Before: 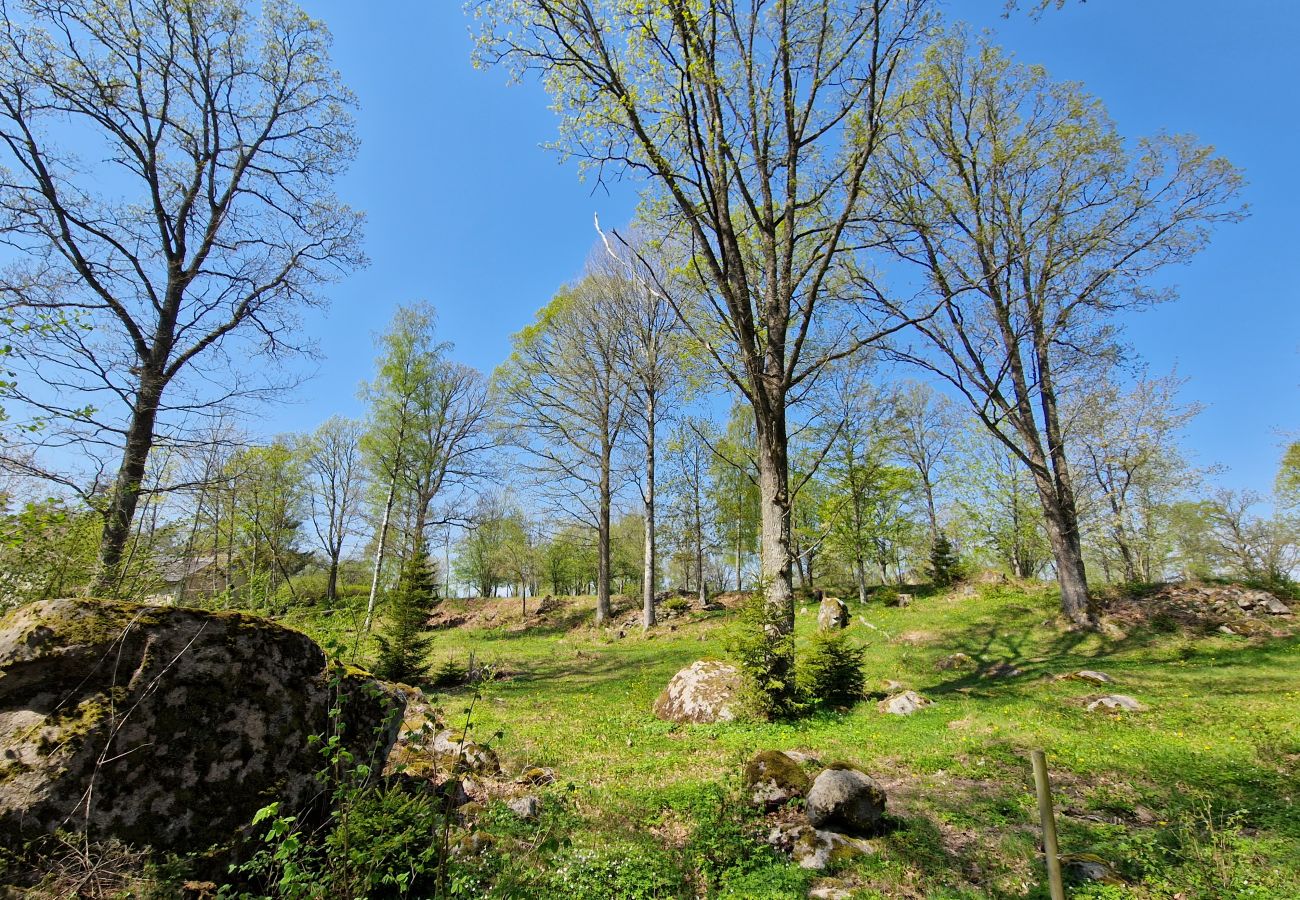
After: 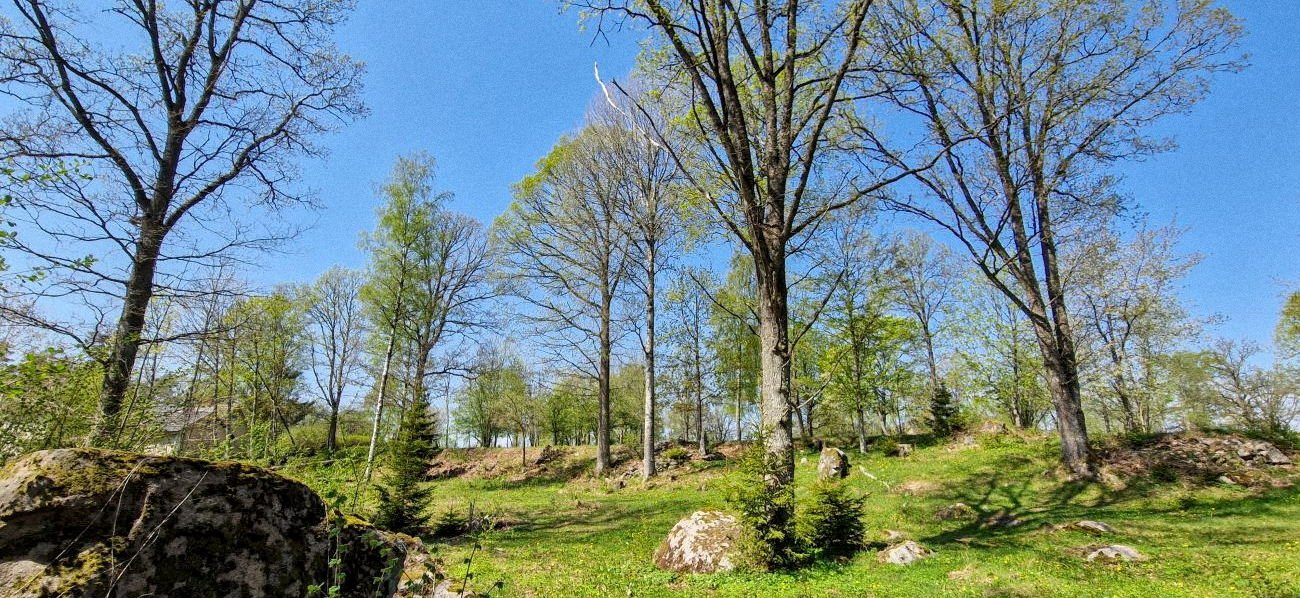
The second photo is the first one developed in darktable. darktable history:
crop: top 16.727%, bottom 16.727%
grain: coarseness 0.09 ISO
local contrast: on, module defaults
